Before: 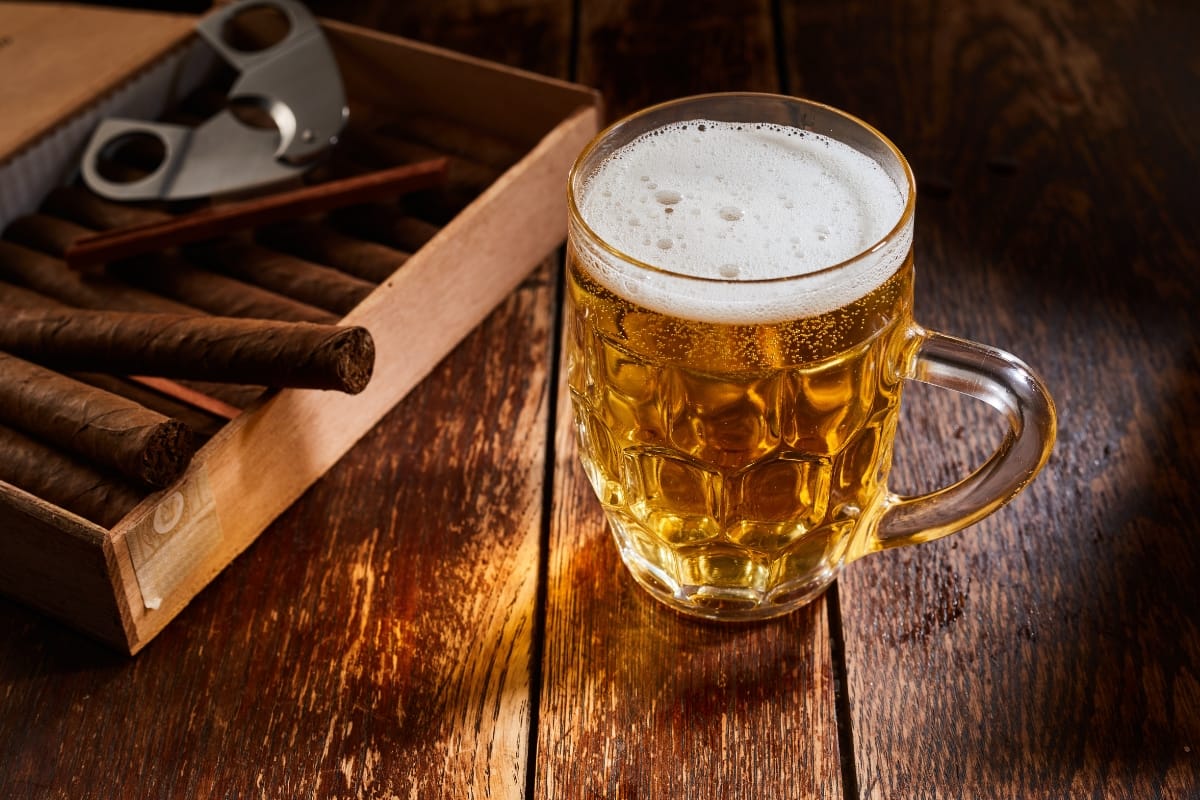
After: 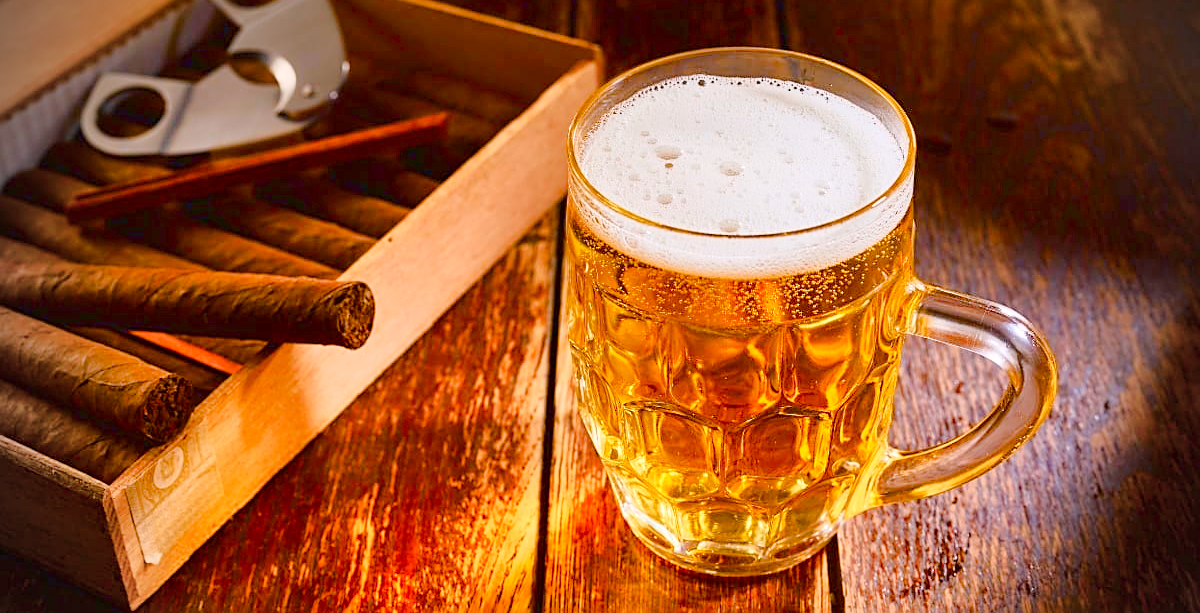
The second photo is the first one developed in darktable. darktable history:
crop: top 5.635%, bottom 17.627%
tone curve: curves: ch0 [(0.003, 0.015) (0.104, 0.07) (0.236, 0.218) (0.401, 0.443) (0.495, 0.55) (0.65, 0.68) (0.832, 0.858) (1, 0.977)]; ch1 [(0, 0) (0.161, 0.092) (0.35, 0.33) (0.379, 0.401) (0.45, 0.466) (0.489, 0.499) (0.55, 0.56) (0.621, 0.615) (0.718, 0.734) (1, 1)]; ch2 [(0, 0) (0.369, 0.427) (0.44, 0.434) (0.502, 0.501) (0.557, 0.55) (0.586, 0.59) (1, 1)], color space Lab, independent channels, preserve colors none
exposure: black level correction 0, exposure 1.189 EV, compensate highlight preservation false
contrast brightness saturation: contrast 0.04, saturation 0.154
color balance rgb: linear chroma grading › global chroma 20.398%, perceptual saturation grading › global saturation 13.621%, perceptual saturation grading › highlights -30.305%, perceptual saturation grading › shadows 51.136%, perceptual brilliance grading › global brilliance 2.739%, perceptual brilliance grading › highlights -2.44%, perceptual brilliance grading › shadows 2.763%, contrast -29.701%
vignetting: fall-off radius 32.46%, unbound false
shadows and highlights: shadows 36.09, highlights -34.73, highlights color adjustment 56.74%, soften with gaussian
sharpen: on, module defaults
